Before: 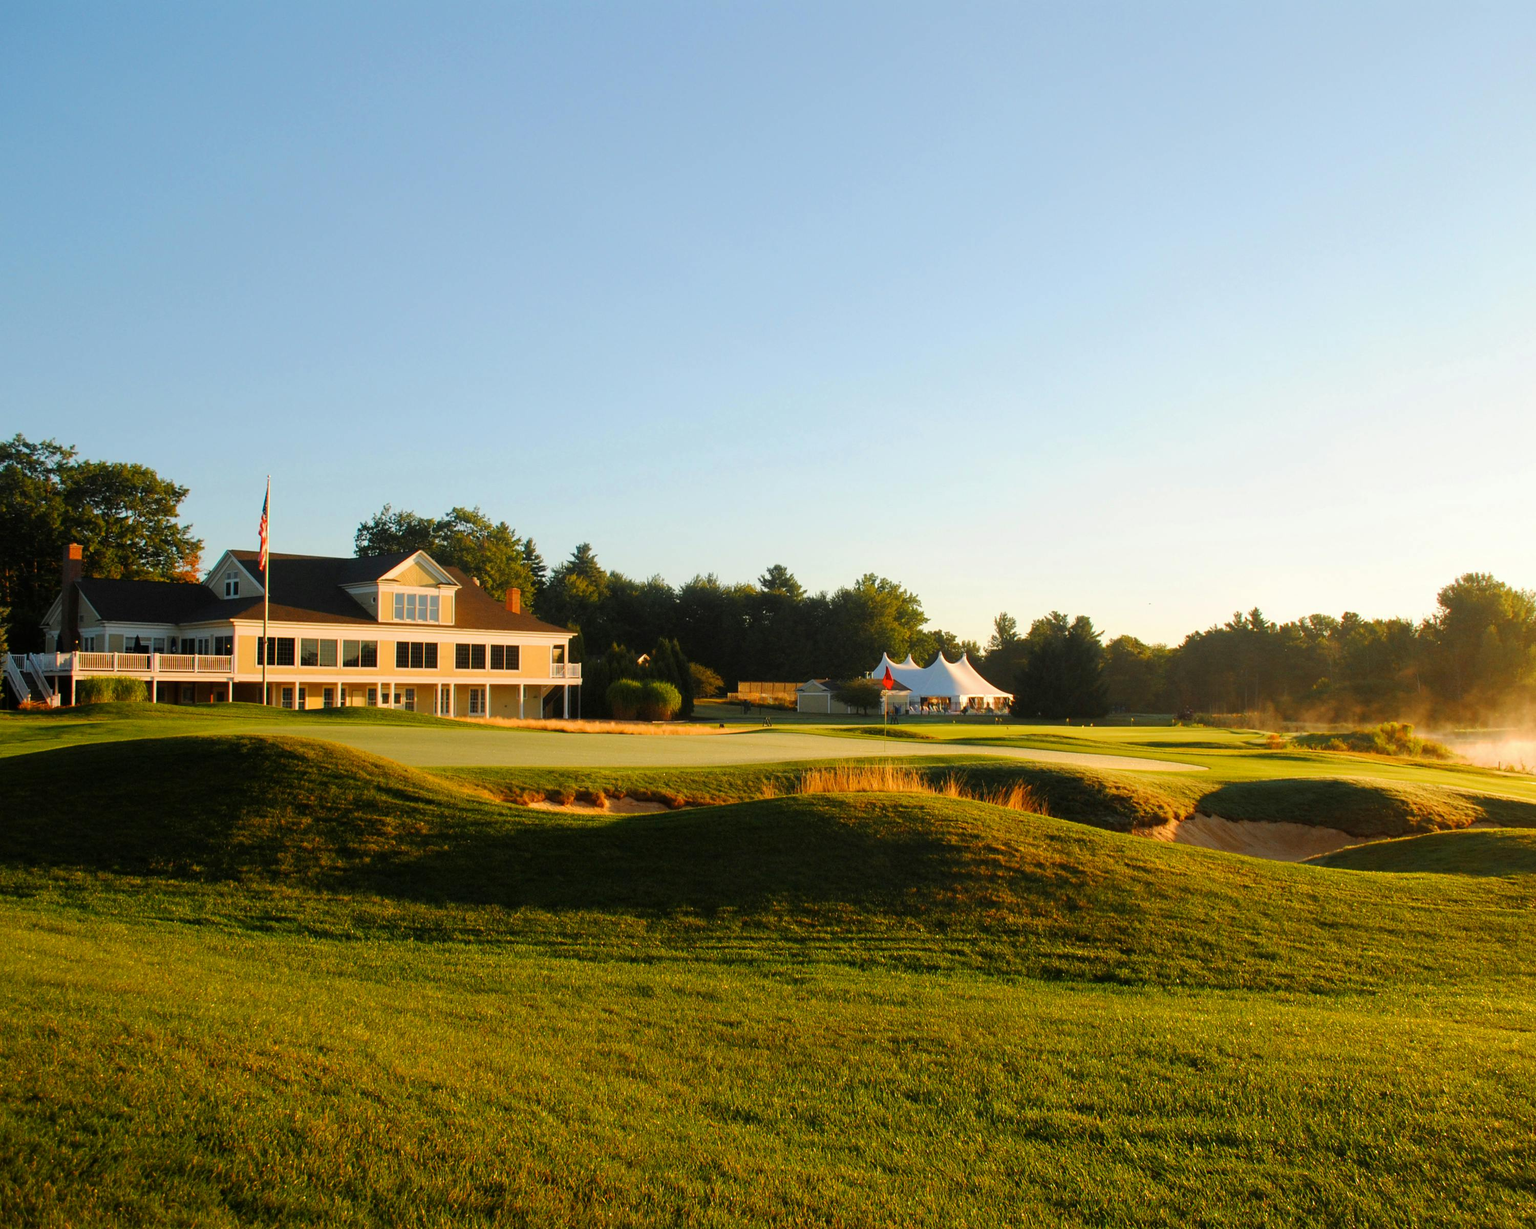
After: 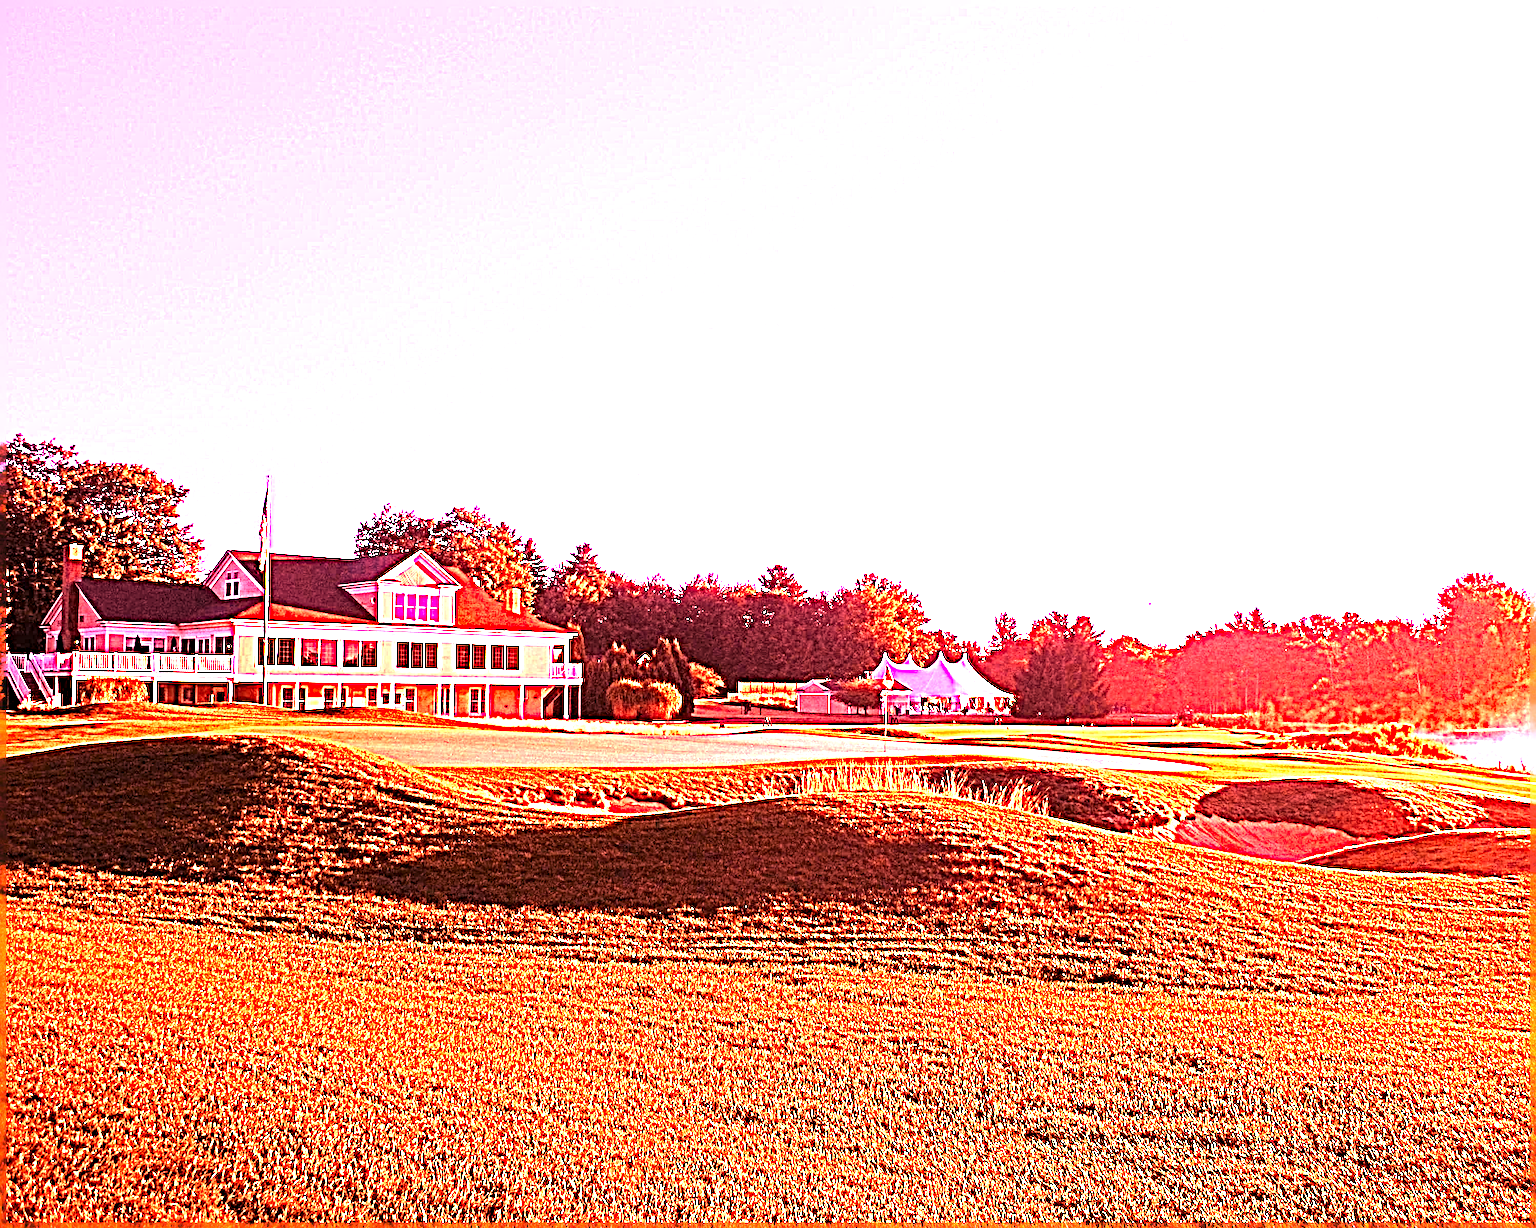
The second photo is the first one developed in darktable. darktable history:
white balance: red 4.26, blue 1.802
exposure: black level correction 0, exposure 0.9 EV, compensate highlight preservation false
sharpen: radius 6.3, amount 1.8, threshold 0
